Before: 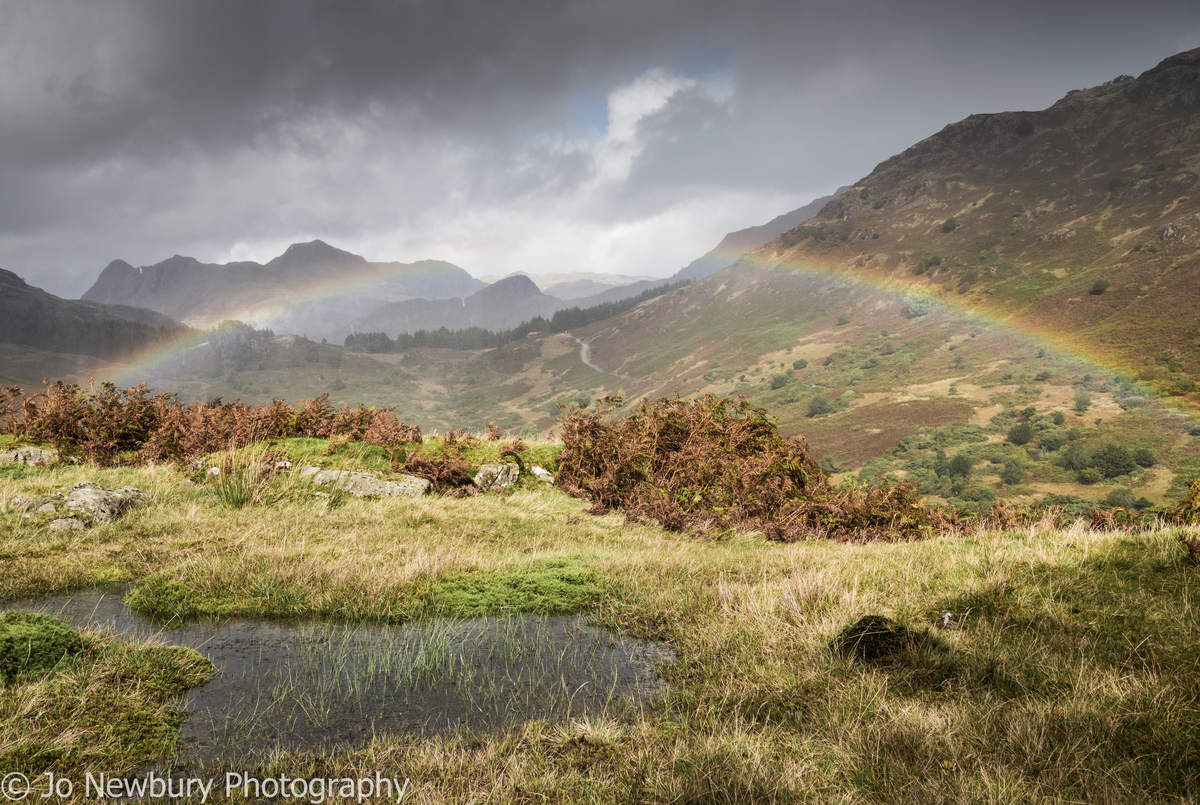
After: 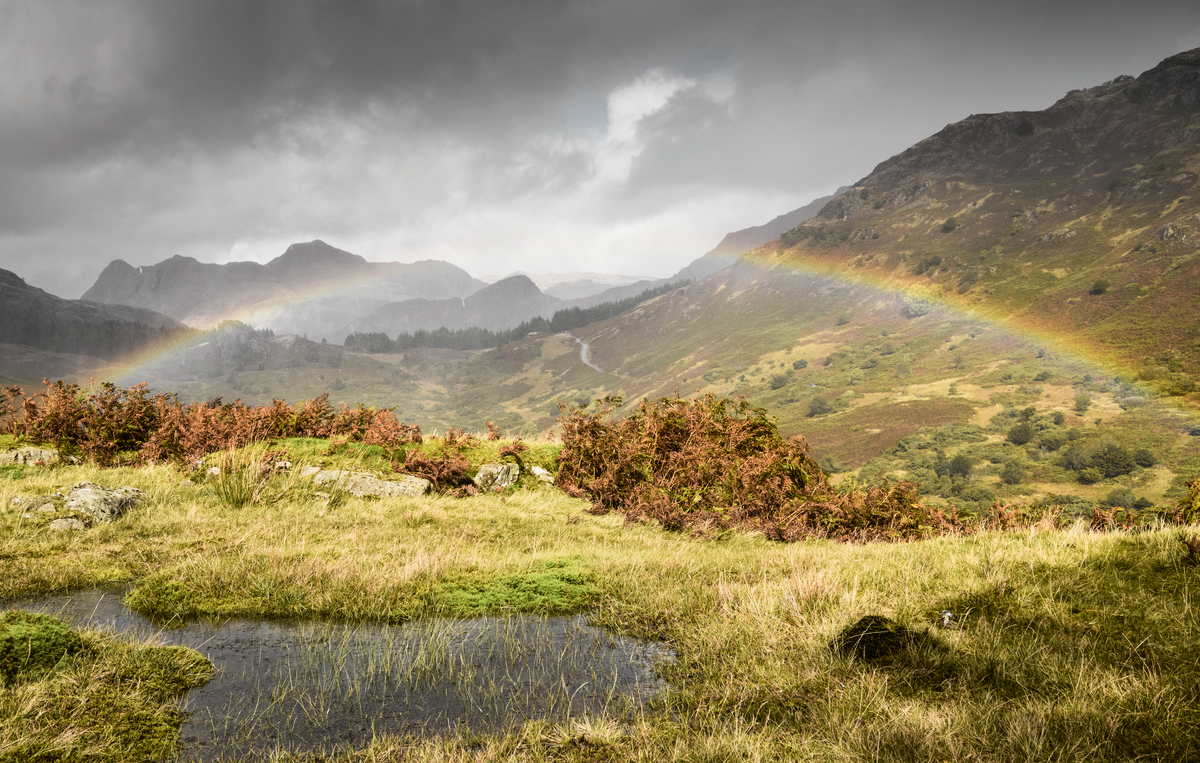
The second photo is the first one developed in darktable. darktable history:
tone curve: curves: ch0 [(0, 0.008) (0.107, 0.083) (0.283, 0.287) (0.461, 0.498) (0.64, 0.691) (0.822, 0.869) (0.998, 0.978)]; ch1 [(0, 0) (0.323, 0.339) (0.438, 0.422) (0.473, 0.487) (0.502, 0.502) (0.527, 0.53) (0.561, 0.583) (0.608, 0.629) (0.669, 0.704) (0.859, 0.899) (1, 1)]; ch2 [(0, 0) (0.33, 0.347) (0.421, 0.456) (0.473, 0.498) (0.502, 0.504) (0.522, 0.524) (0.549, 0.567) (0.585, 0.627) (0.676, 0.724) (1, 1)], color space Lab, independent channels, preserve colors none
crop and rotate: top 0%, bottom 5.097%
contrast brightness saturation: saturation -0.05
